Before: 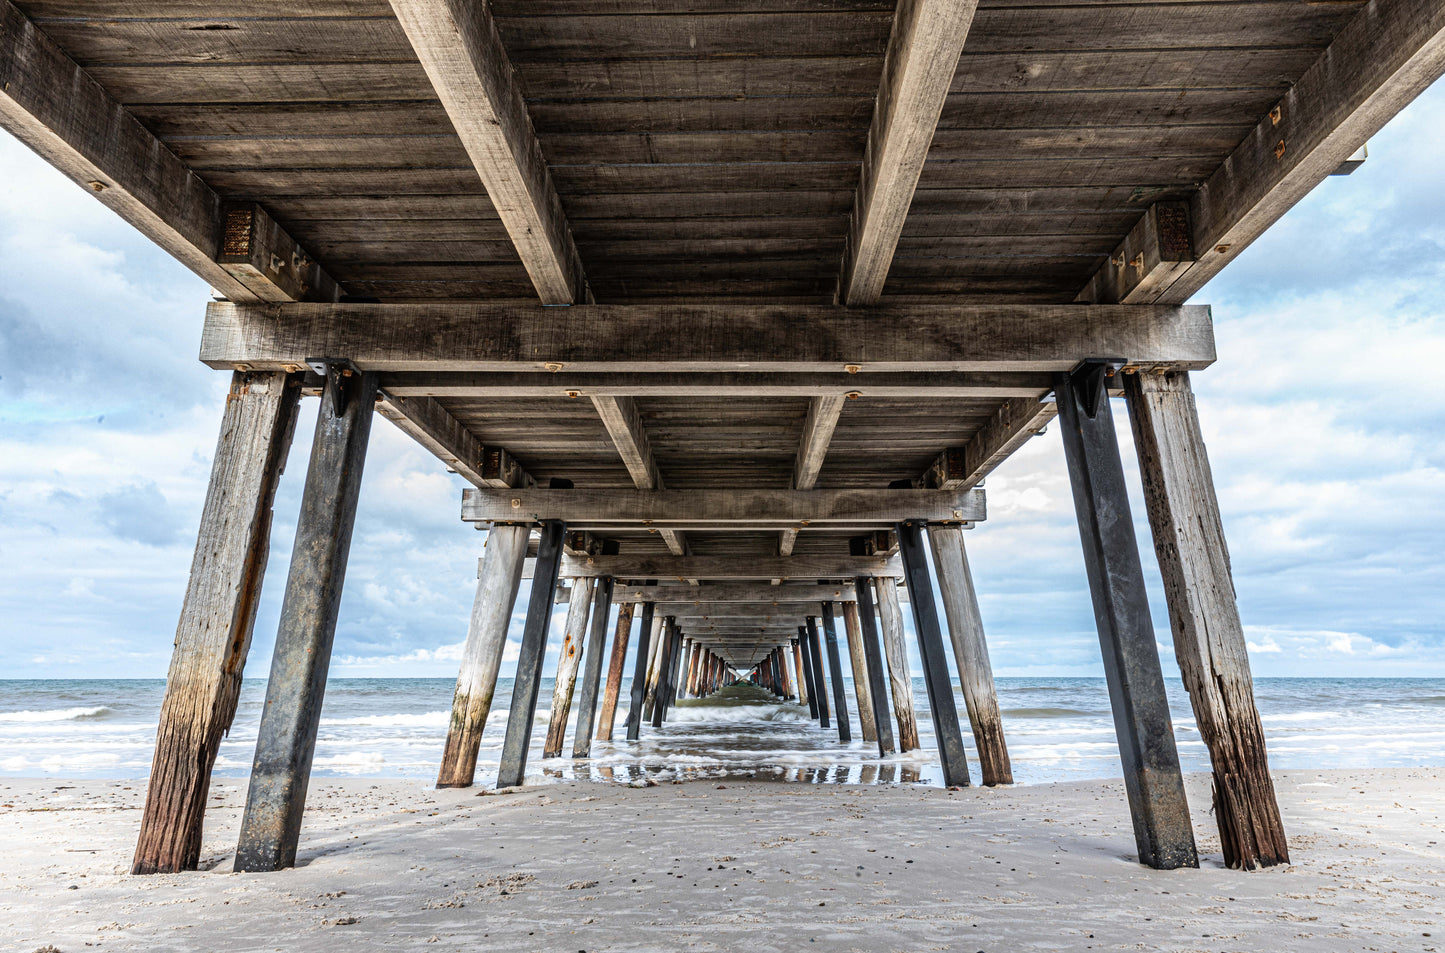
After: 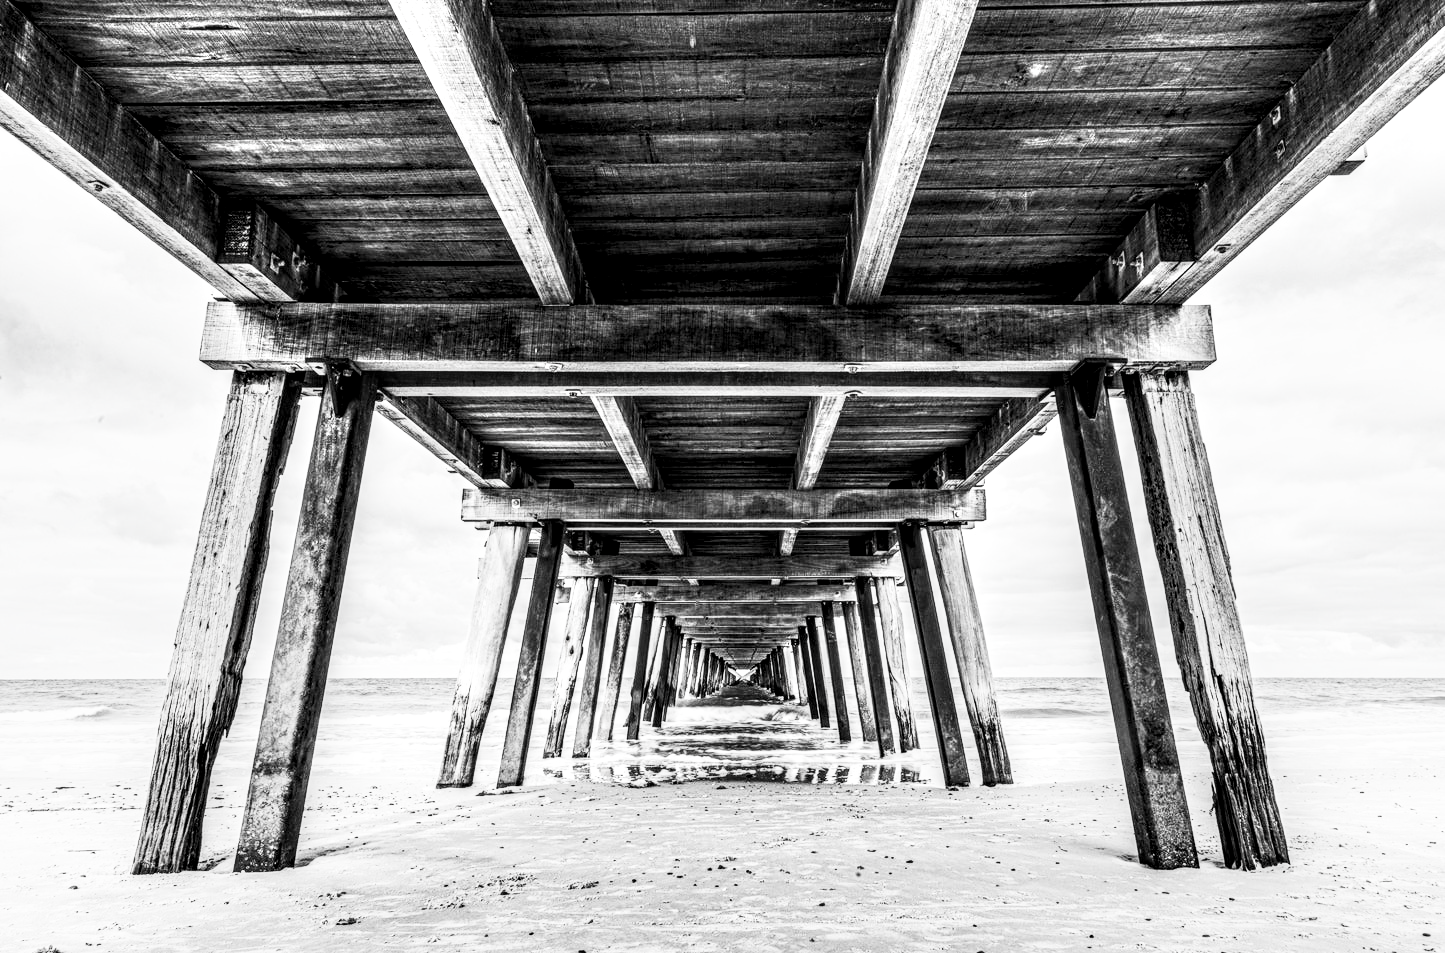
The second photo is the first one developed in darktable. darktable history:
filmic rgb: black relative exposure -7.65 EV, white relative exposure 4.56 EV, hardness 3.61, add noise in highlights 0.002, preserve chrominance no, color science v3 (2019), use custom middle-gray values true, contrast in highlights soft
color zones: curves: ch0 [(0, 0.5) (0.125, 0.4) (0.25, 0.5) (0.375, 0.4) (0.5, 0.4) (0.625, 0.6) (0.75, 0.6) (0.875, 0.5)]; ch1 [(0, 0.4) (0.125, 0.5) (0.25, 0.4) (0.375, 0.4) (0.5, 0.4) (0.625, 0.4) (0.75, 0.5) (0.875, 0.4)]; ch2 [(0, 0.6) (0.125, 0.5) (0.25, 0.5) (0.375, 0.6) (0.5, 0.6) (0.625, 0.5) (0.75, 0.5) (0.875, 0.5)]
contrast brightness saturation: contrast 0.518, brightness 0.483, saturation -0.983
local contrast: highlights 60%, shadows 60%, detail 160%
